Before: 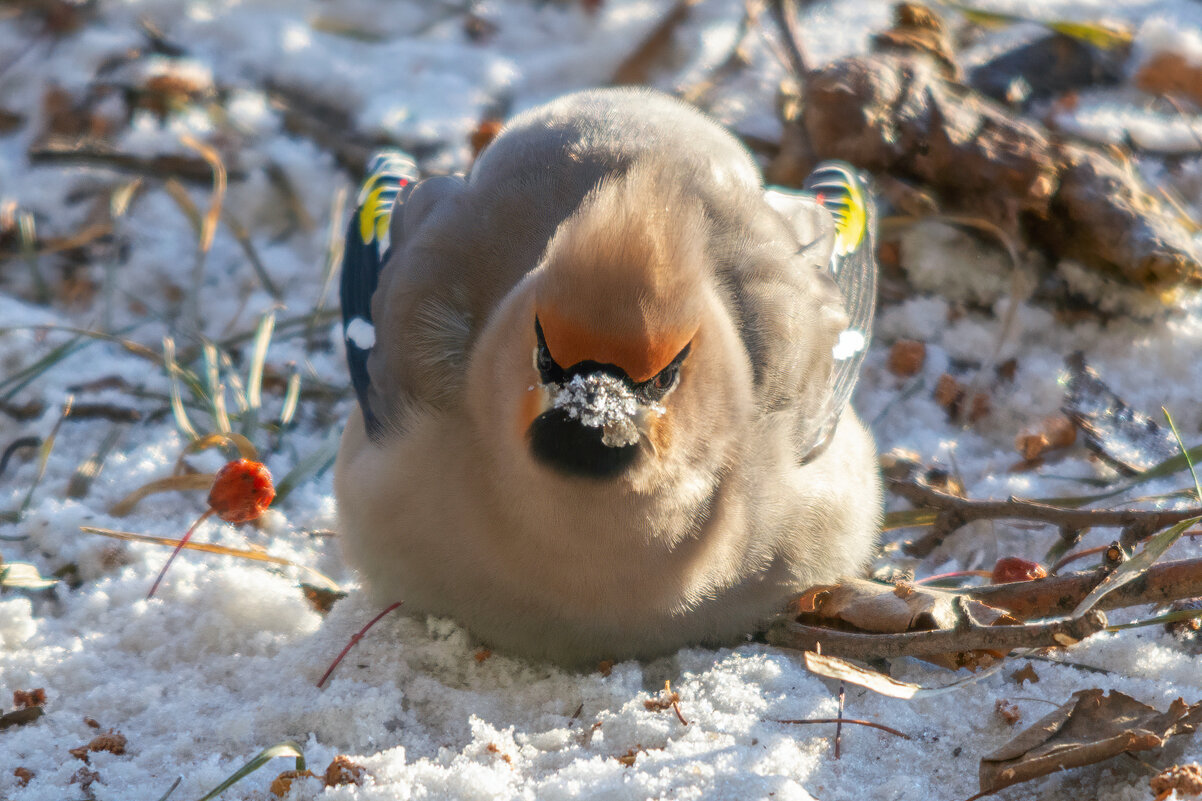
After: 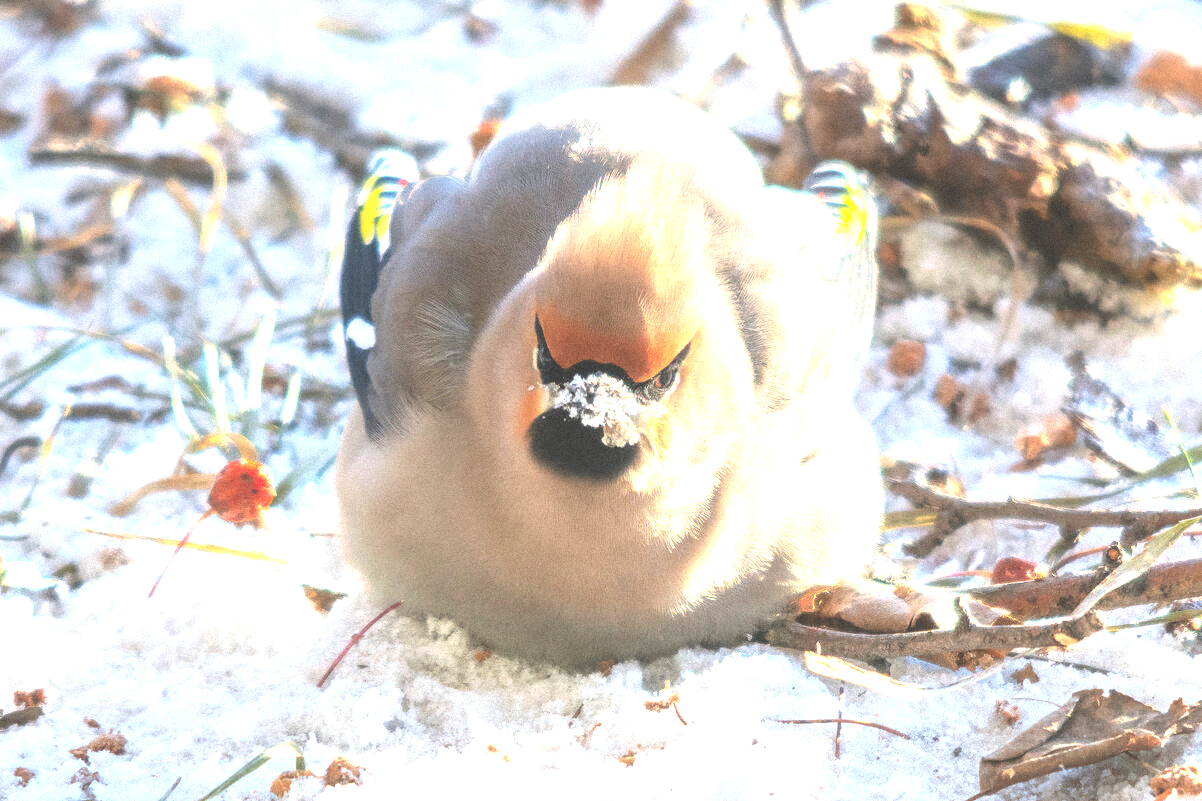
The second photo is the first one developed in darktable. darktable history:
exposure: black level correction -0.023, exposure 1.397 EV, compensate highlight preservation false
tone equalizer: -8 EV -0.001 EV, -7 EV 0.001 EV, -6 EV -0.002 EV, -5 EV -0.003 EV, -4 EV -0.062 EV, -3 EV -0.222 EV, -2 EV -0.267 EV, -1 EV 0.105 EV, +0 EV 0.303 EV
contrast brightness saturation: contrast 0.1, brightness 0.02, saturation 0.02
grain: mid-tones bias 0%
